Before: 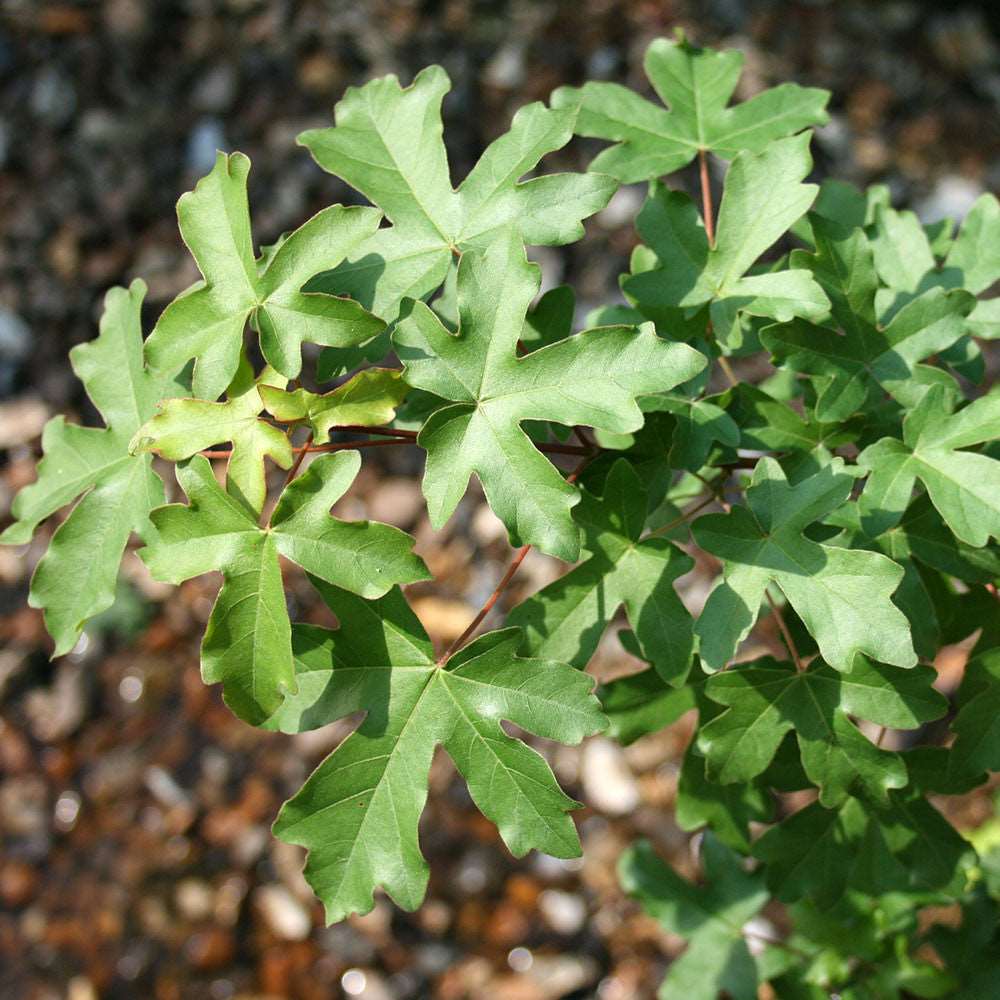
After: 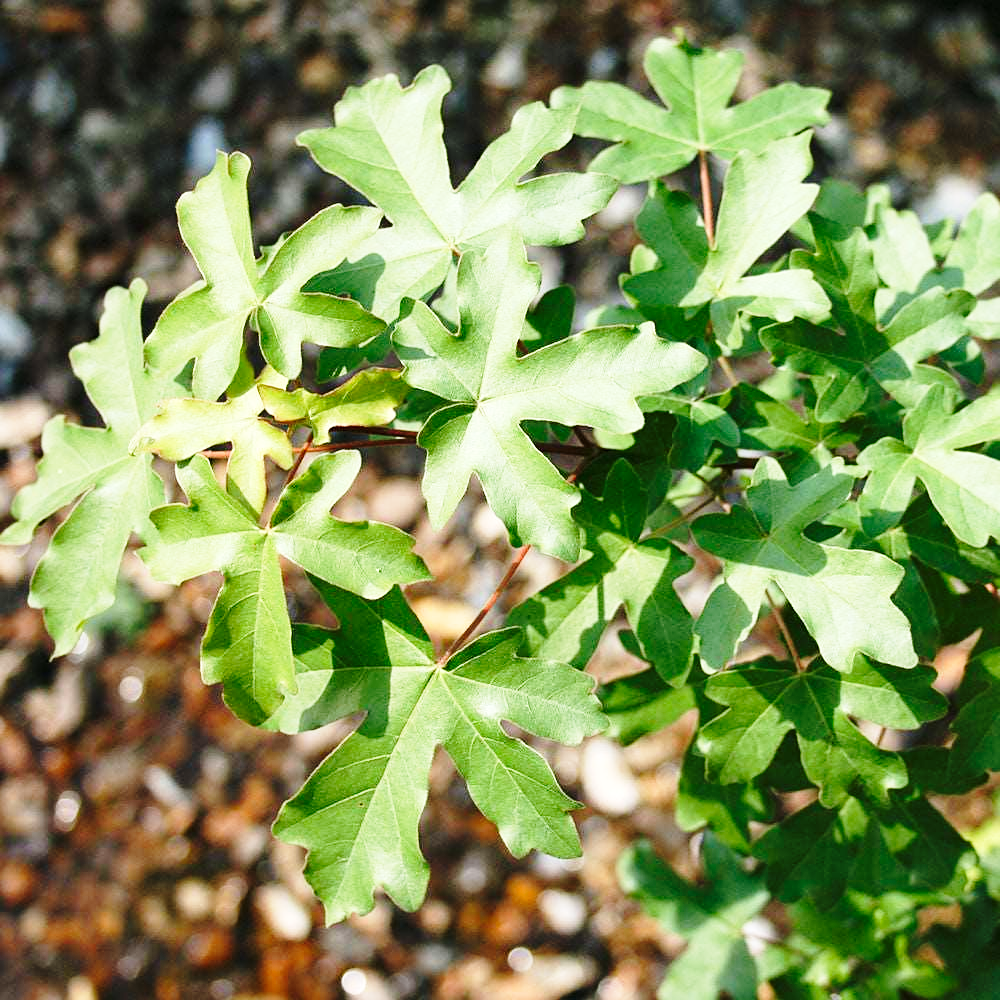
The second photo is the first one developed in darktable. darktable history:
sharpen: amount 0.201
base curve: curves: ch0 [(0, 0) (0.028, 0.03) (0.121, 0.232) (0.46, 0.748) (0.859, 0.968) (1, 1)], preserve colors none
